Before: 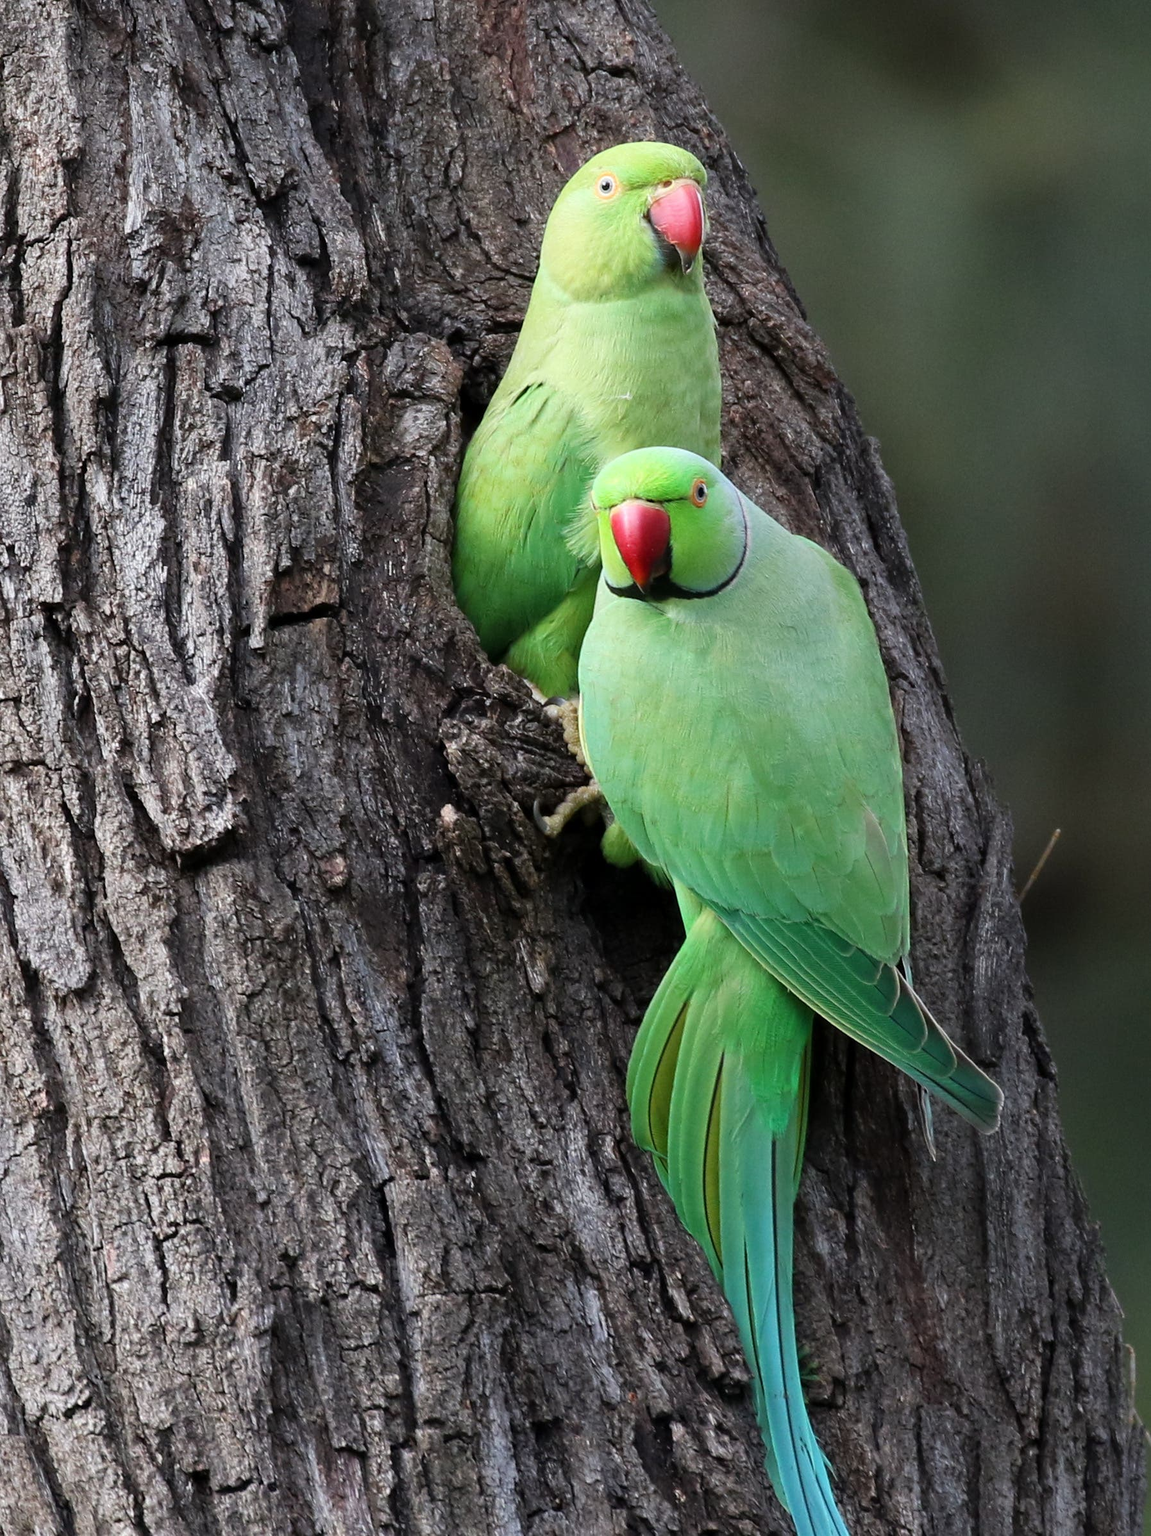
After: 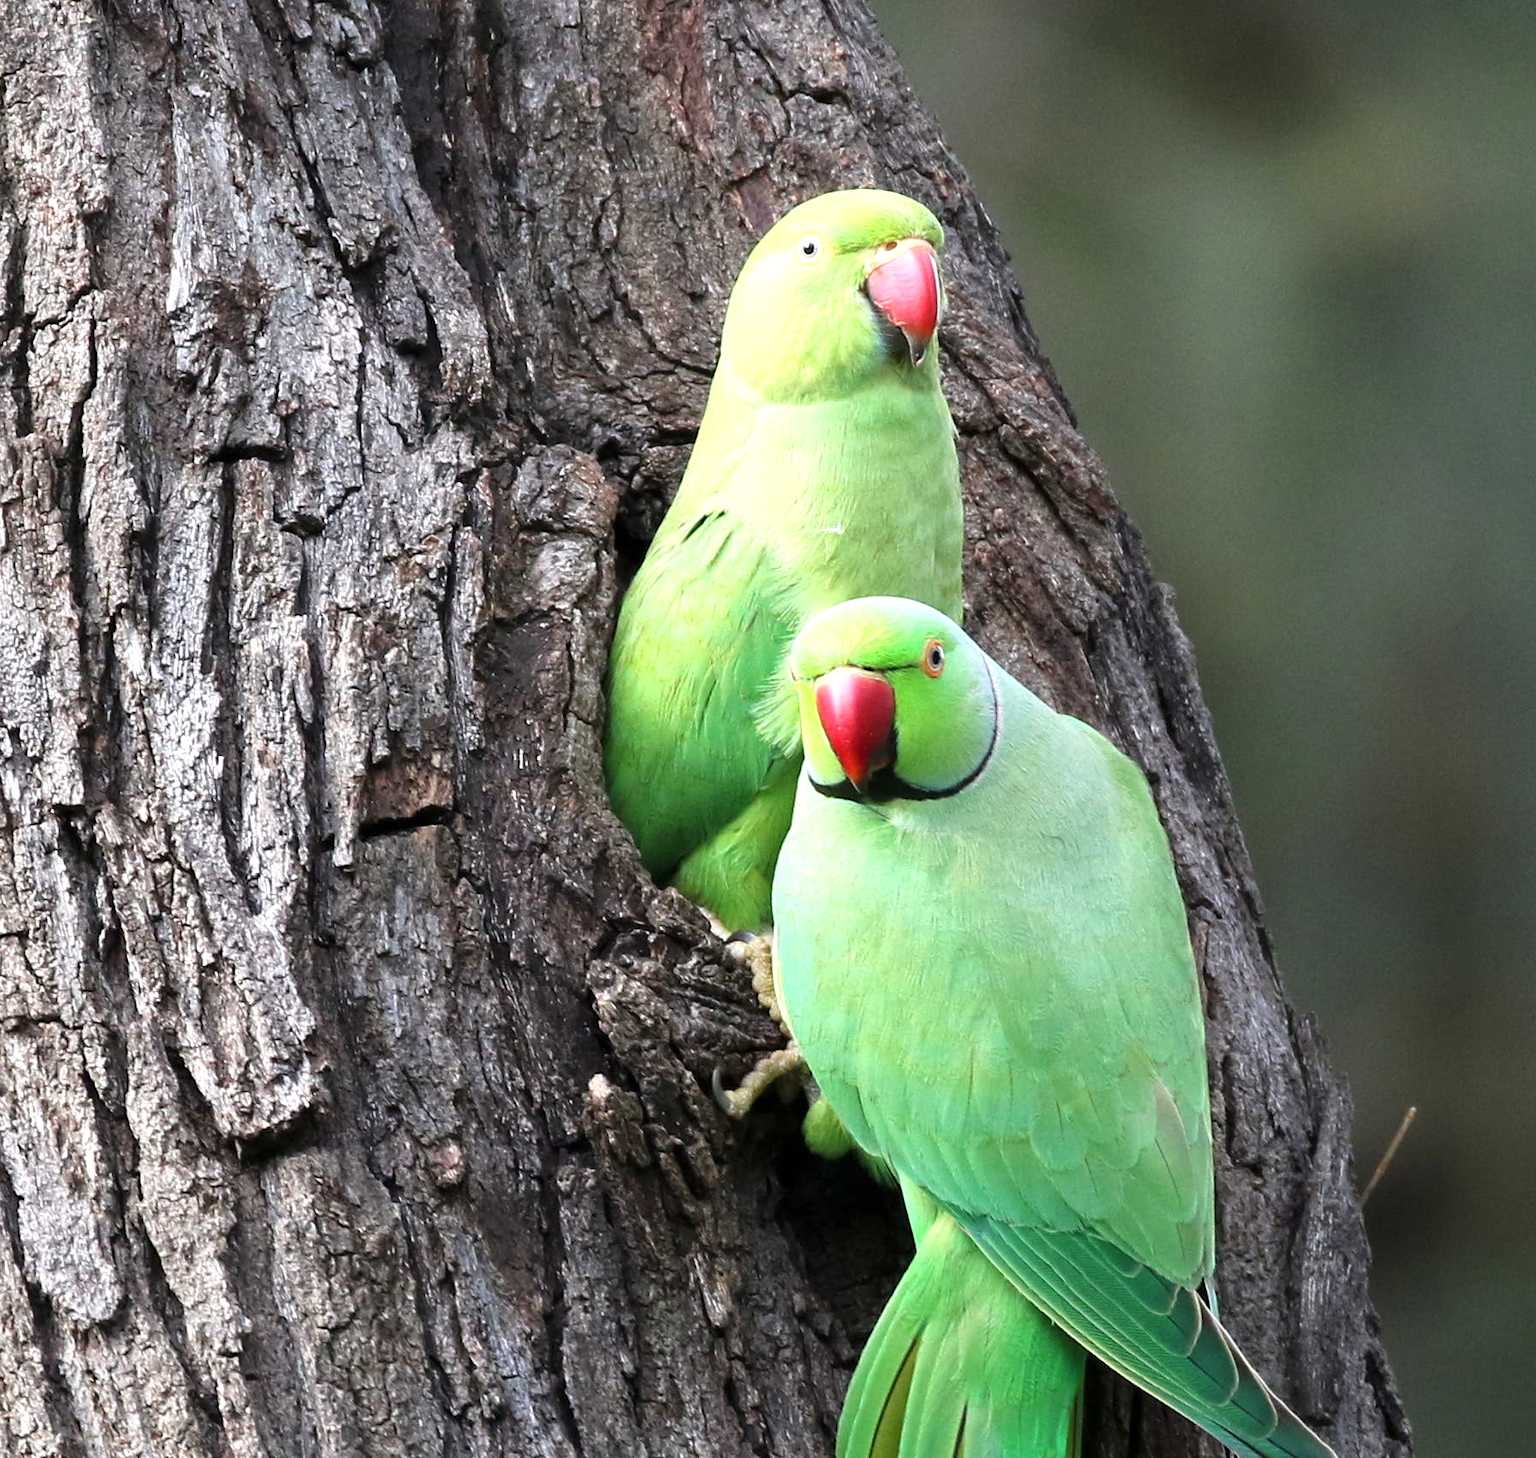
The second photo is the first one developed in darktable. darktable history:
exposure: black level correction 0, exposure 0.697 EV, compensate highlight preservation false
crop: right 0.001%, bottom 28.901%
